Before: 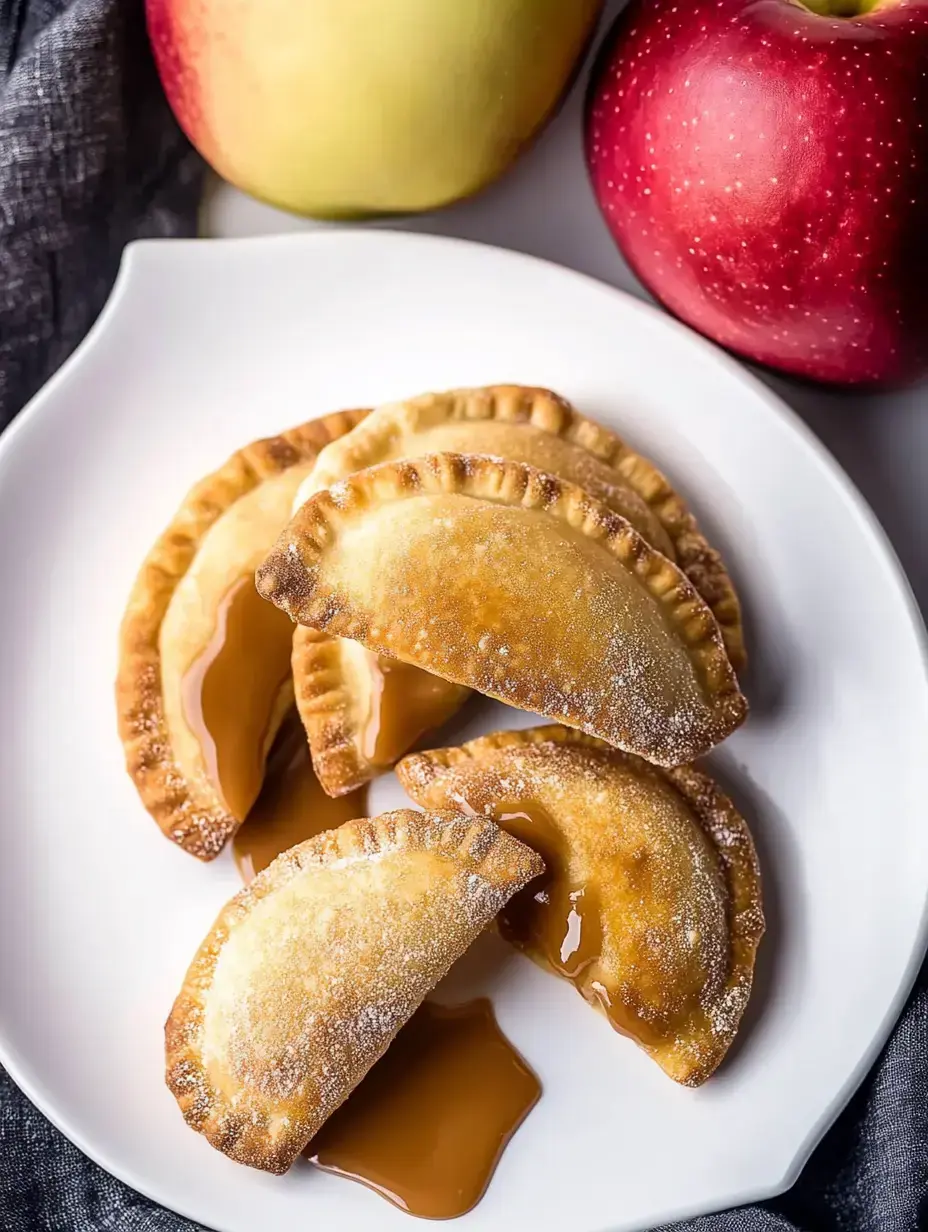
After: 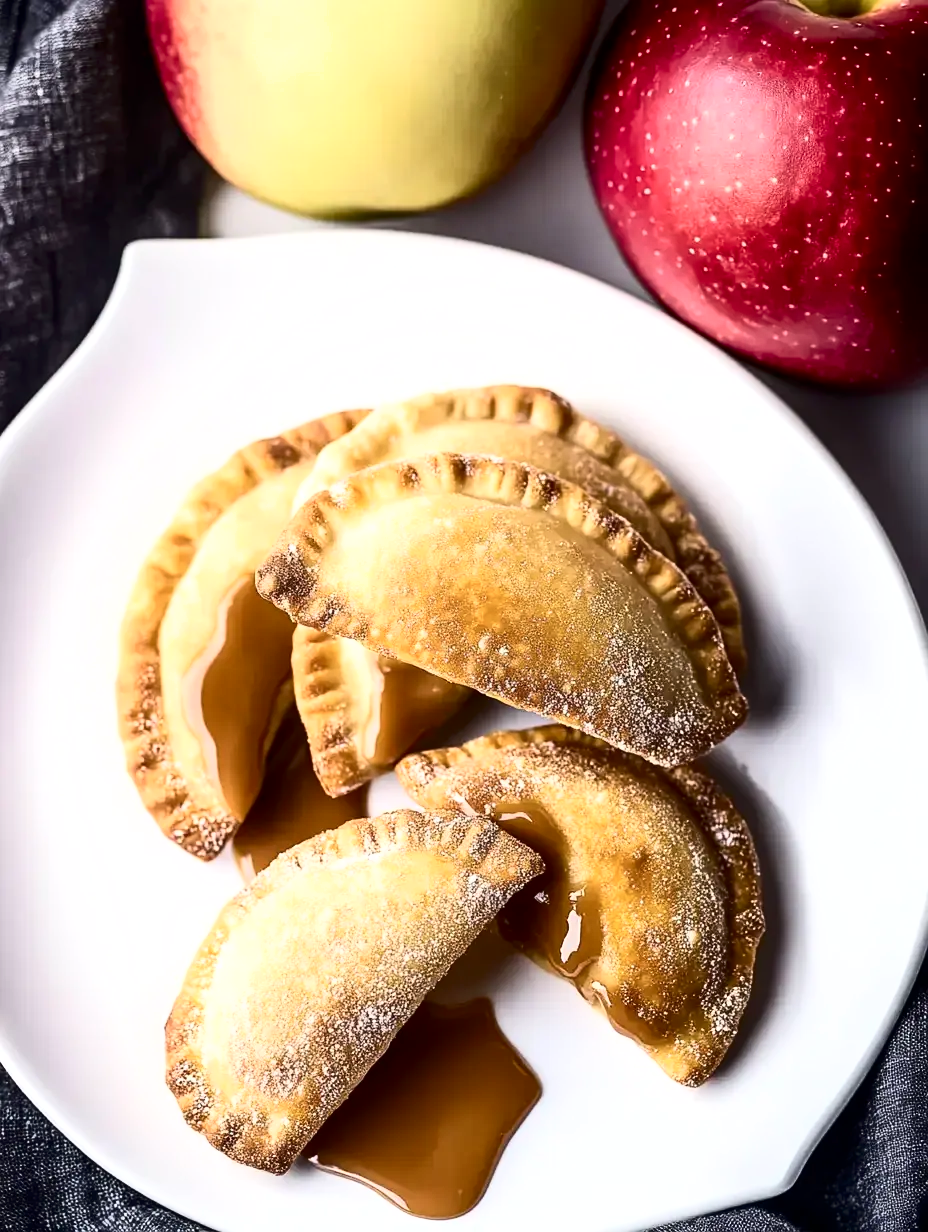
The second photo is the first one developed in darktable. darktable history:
shadows and highlights: shadows -11.7, white point adjustment 3.81, highlights 26.44
contrast brightness saturation: contrast 0.281
